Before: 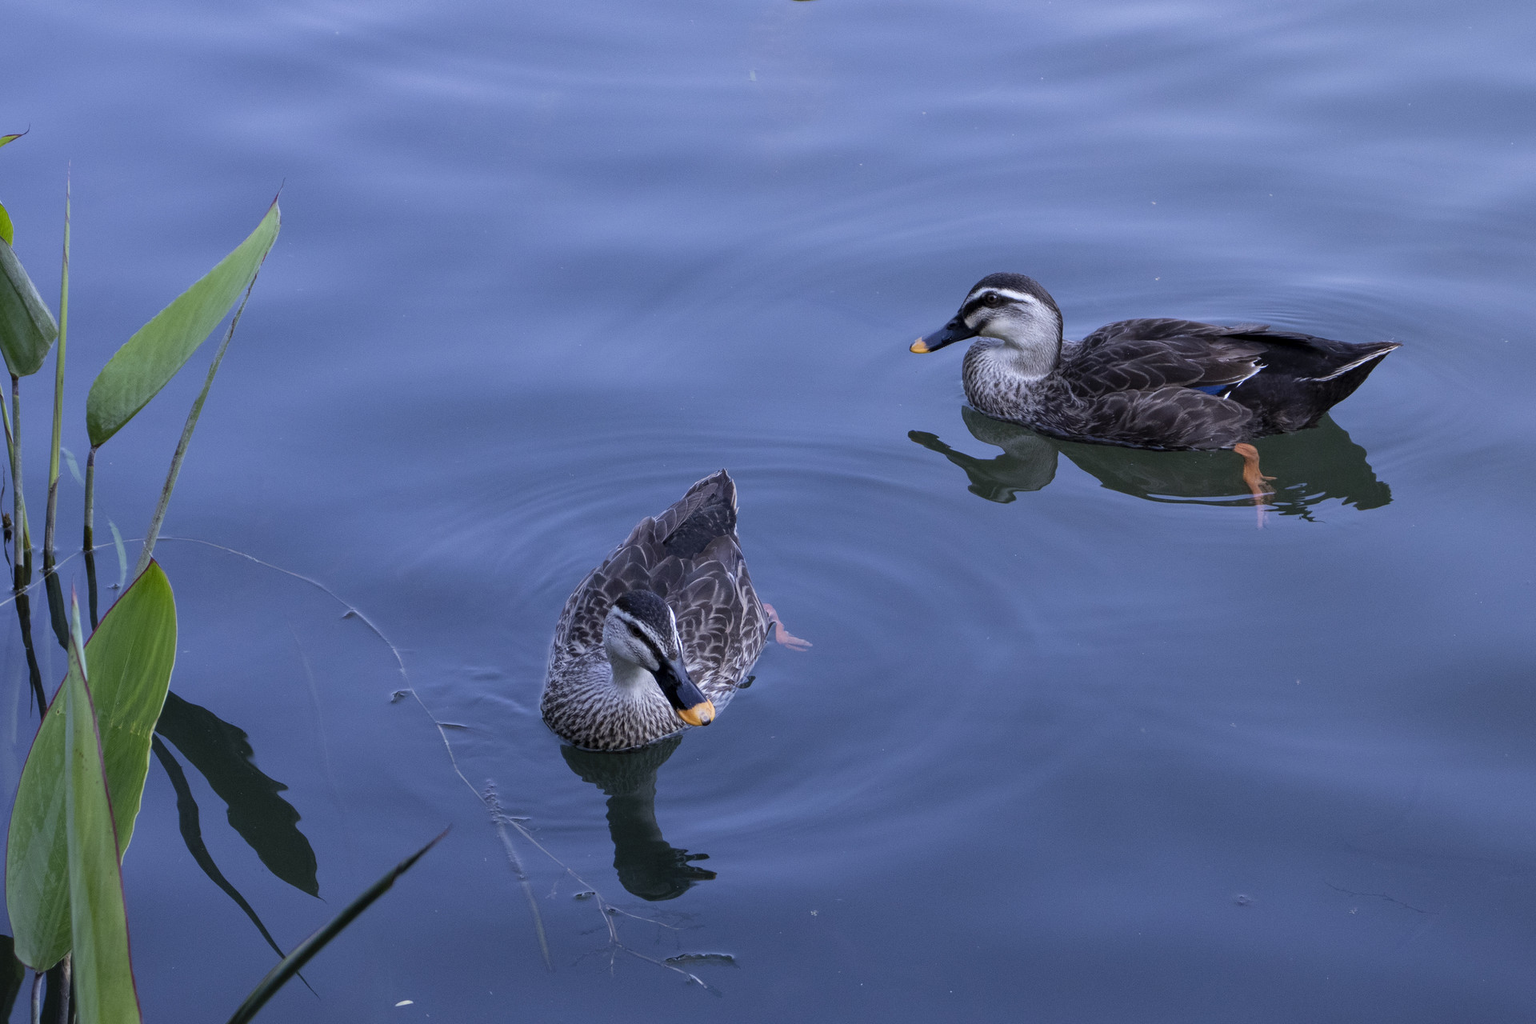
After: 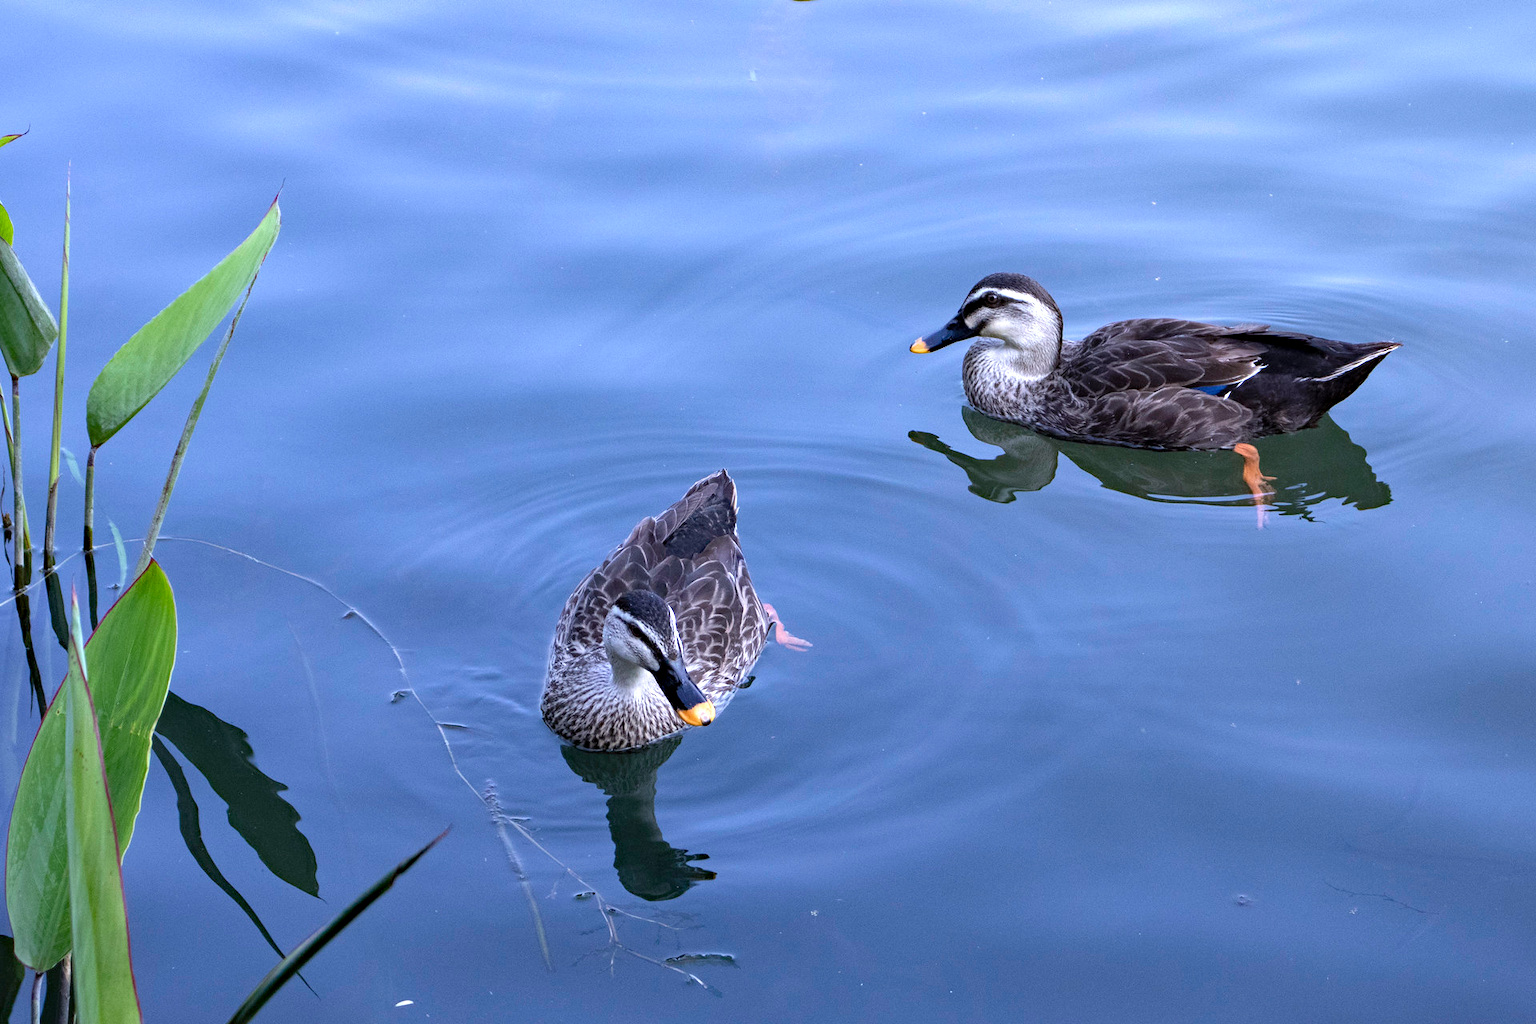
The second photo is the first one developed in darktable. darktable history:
haze removal: compatibility mode true, adaptive false
exposure: exposure 0.921 EV, compensate highlight preservation false
